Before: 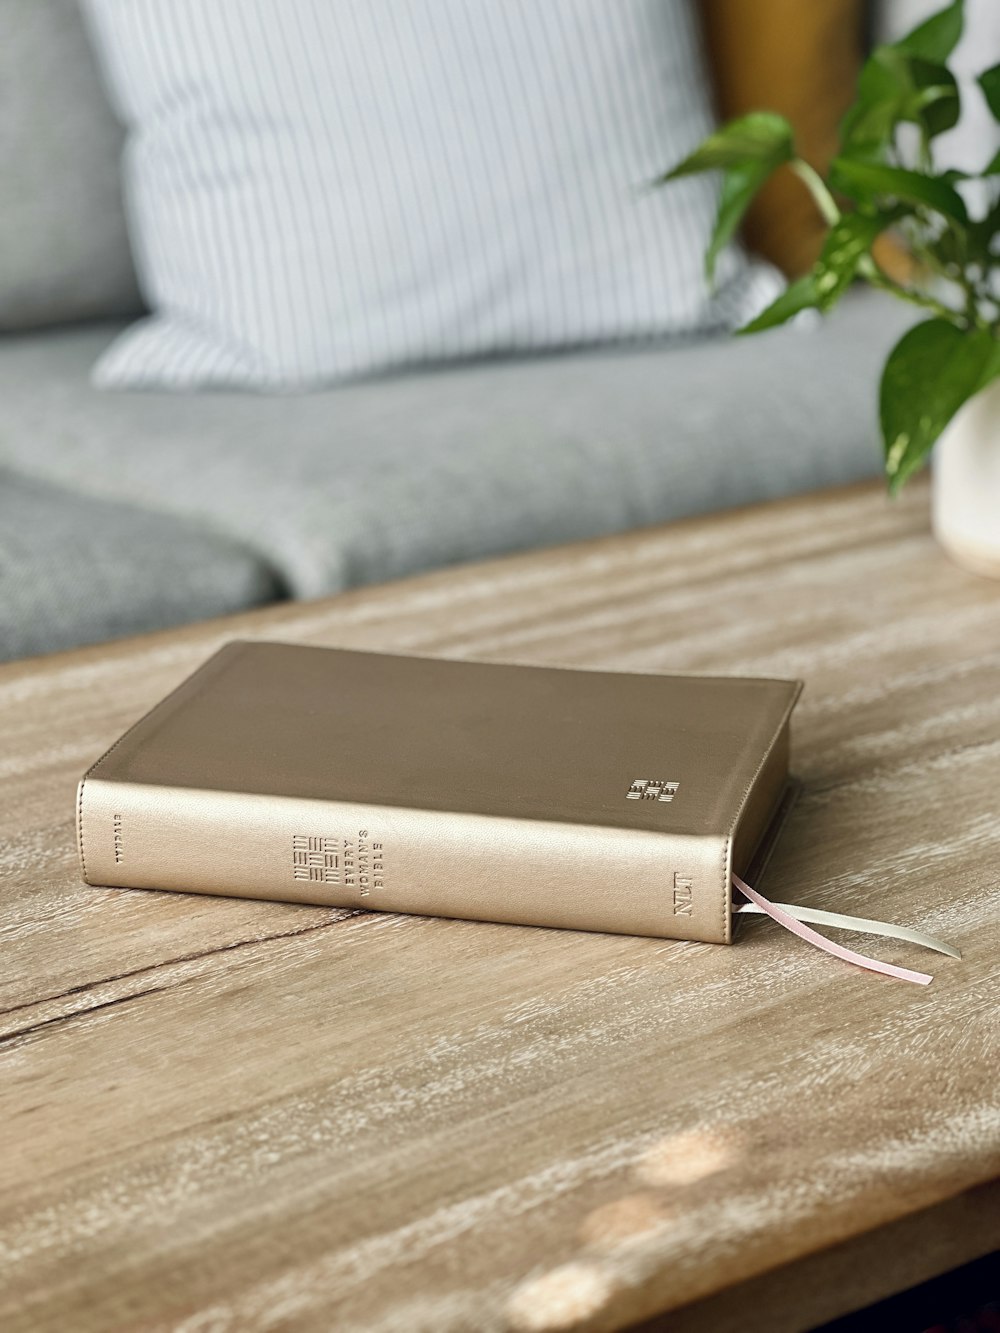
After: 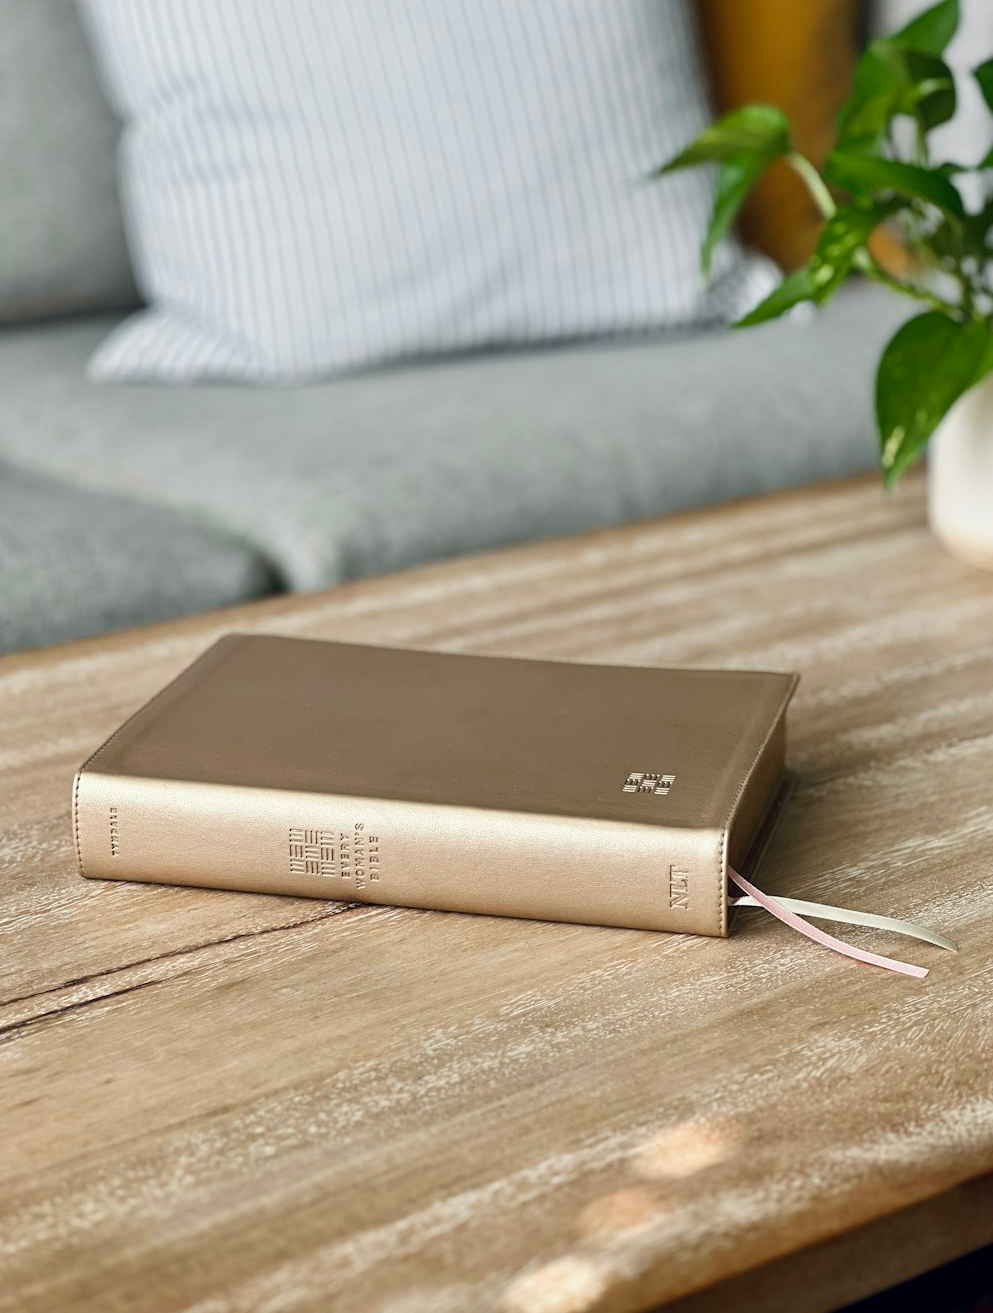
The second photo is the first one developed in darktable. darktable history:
crop: left 0.432%, top 0.568%, right 0.172%, bottom 0.916%
